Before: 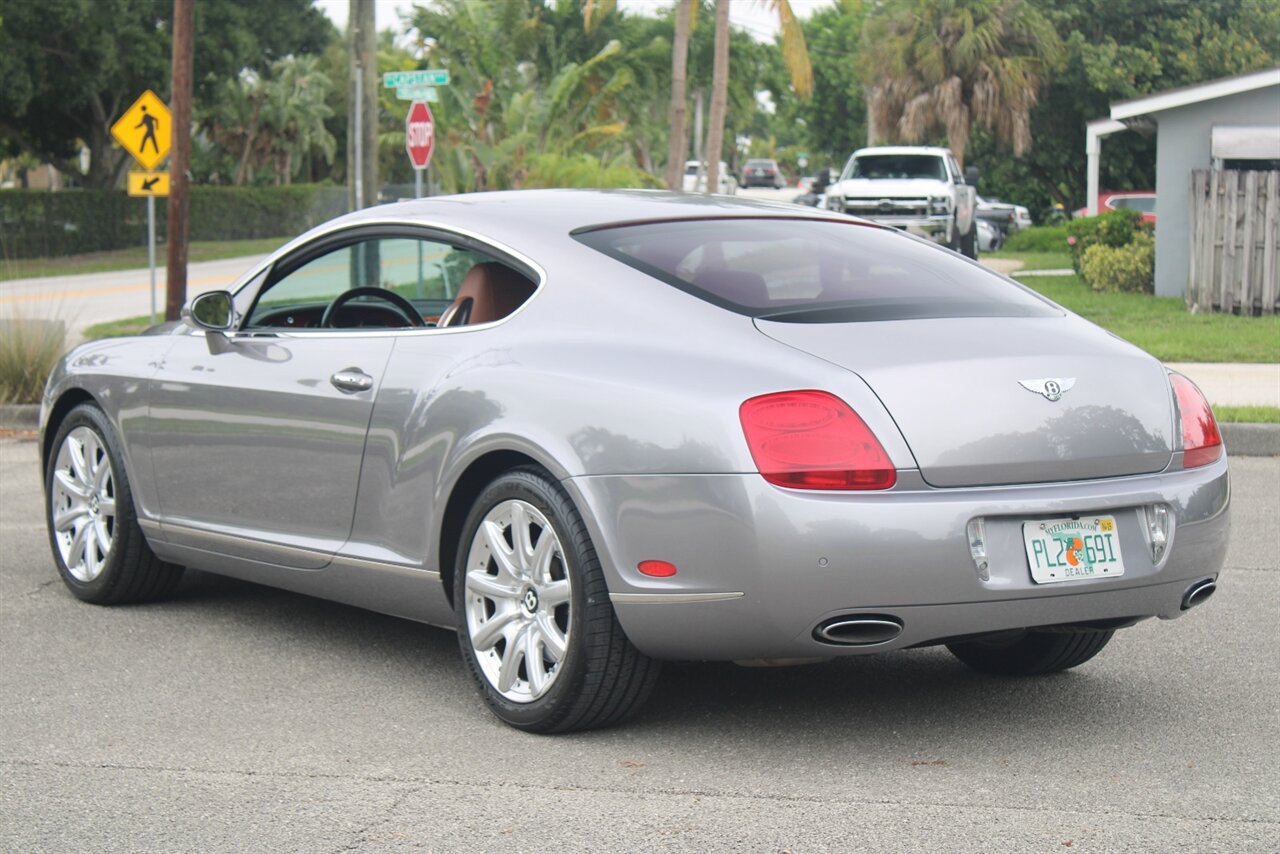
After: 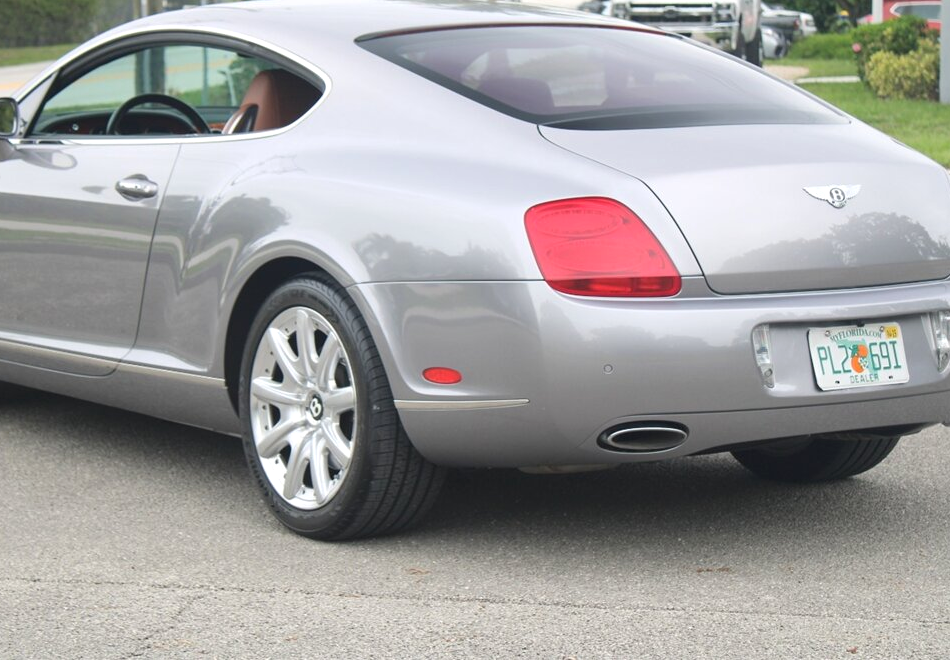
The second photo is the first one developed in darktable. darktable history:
exposure: exposure 0.127 EV, compensate highlight preservation false
crop: left 16.841%, top 22.649%, right 8.892%
